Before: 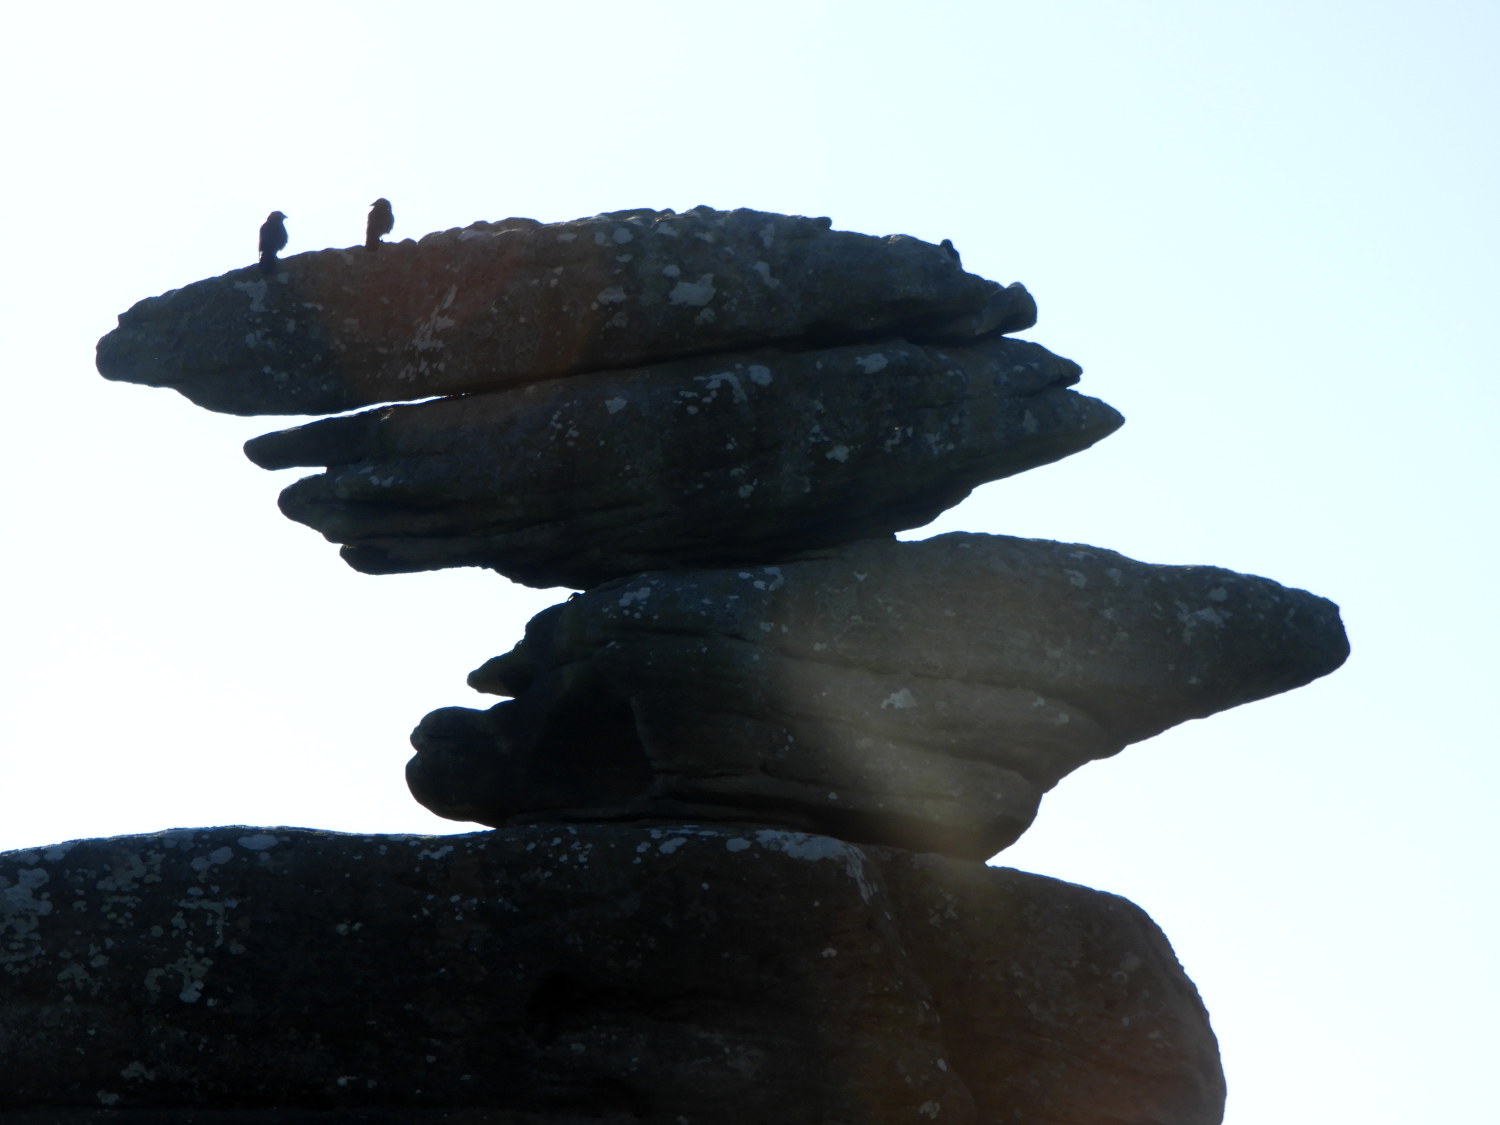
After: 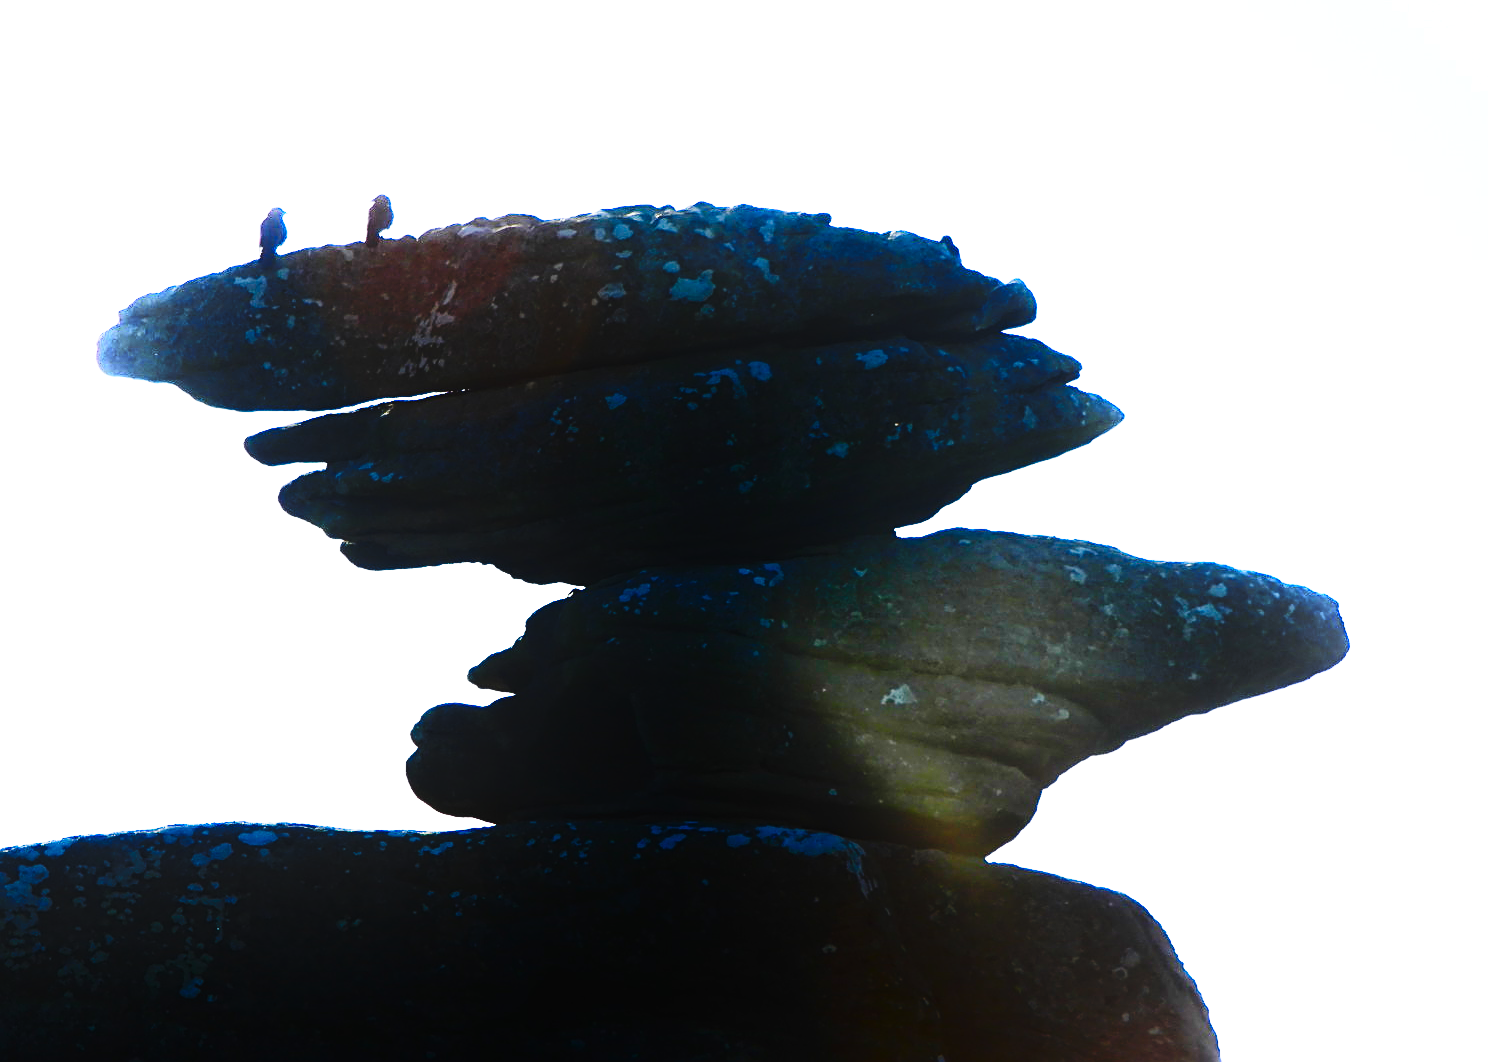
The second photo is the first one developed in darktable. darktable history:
crop: top 0.433%, right 0.258%, bottom 4.994%
haze removal: compatibility mode true, adaptive false
base curve: curves: ch0 [(0, 0) (0.028, 0.03) (0.121, 0.232) (0.46, 0.748) (0.859, 0.968) (1, 1)], preserve colors none
shadows and highlights: shadows -55.47, highlights 86.67, soften with gaussian
tone curve: curves: ch0 [(0, 0.058) (0.198, 0.188) (0.512, 0.582) (0.625, 0.754) (0.81, 0.934) (1, 1)], preserve colors none
sharpen: on, module defaults
color balance rgb: perceptual saturation grading › global saturation -0.149%, perceptual saturation grading › highlights -34.521%, perceptual saturation grading › mid-tones 15.098%, perceptual saturation grading › shadows 47.66%, perceptual brilliance grading › global brilliance 4.279%
